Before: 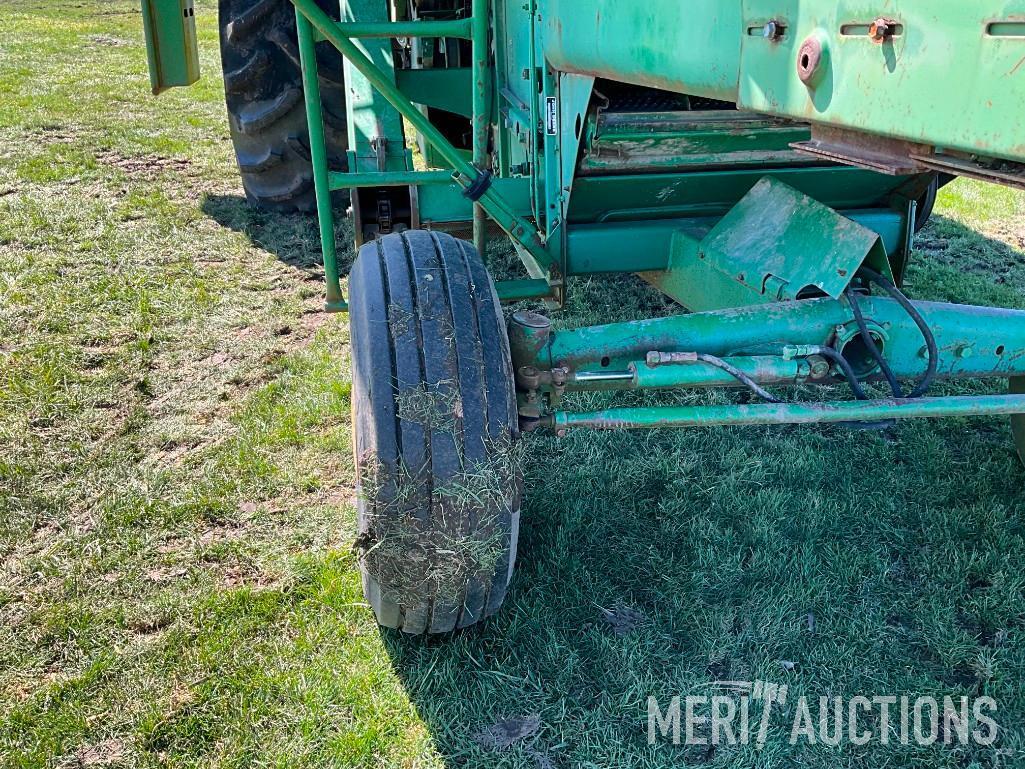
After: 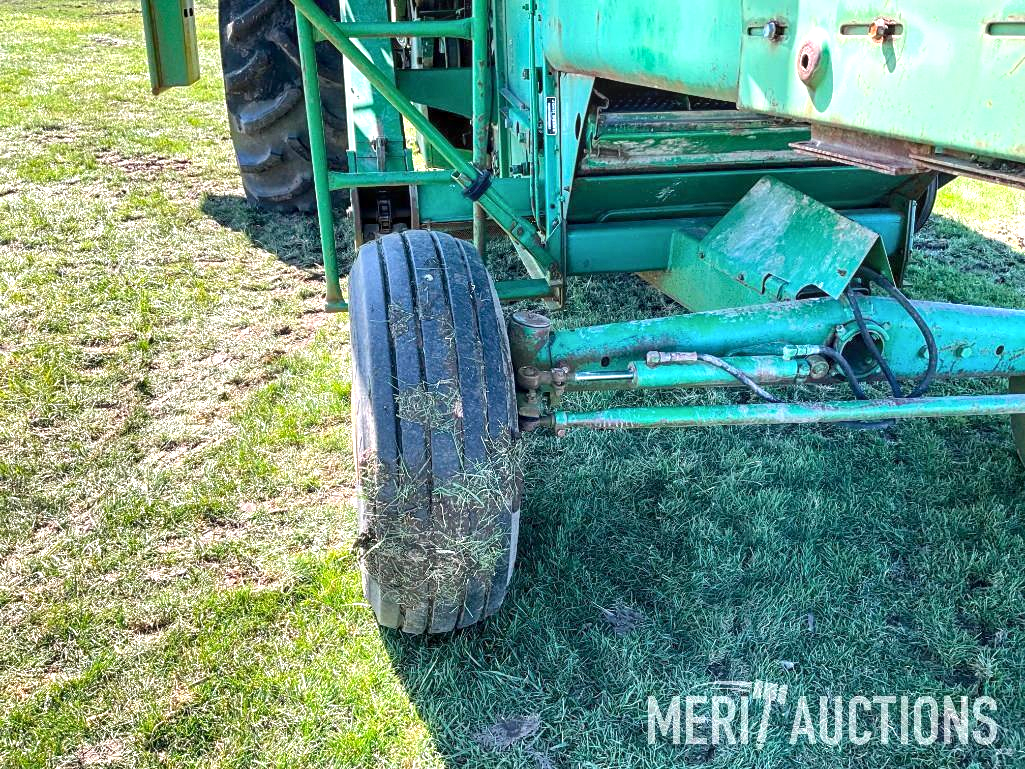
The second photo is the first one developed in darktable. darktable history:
local contrast: on, module defaults
exposure: exposure 0.753 EV, compensate highlight preservation false
